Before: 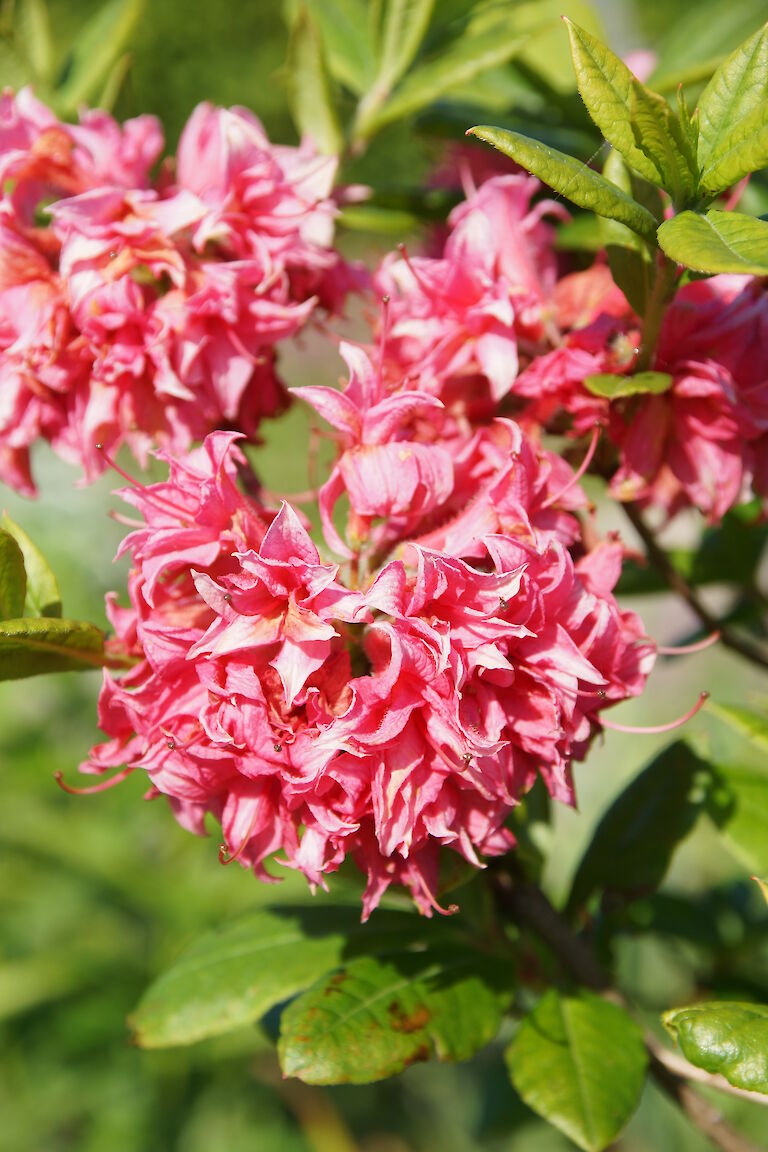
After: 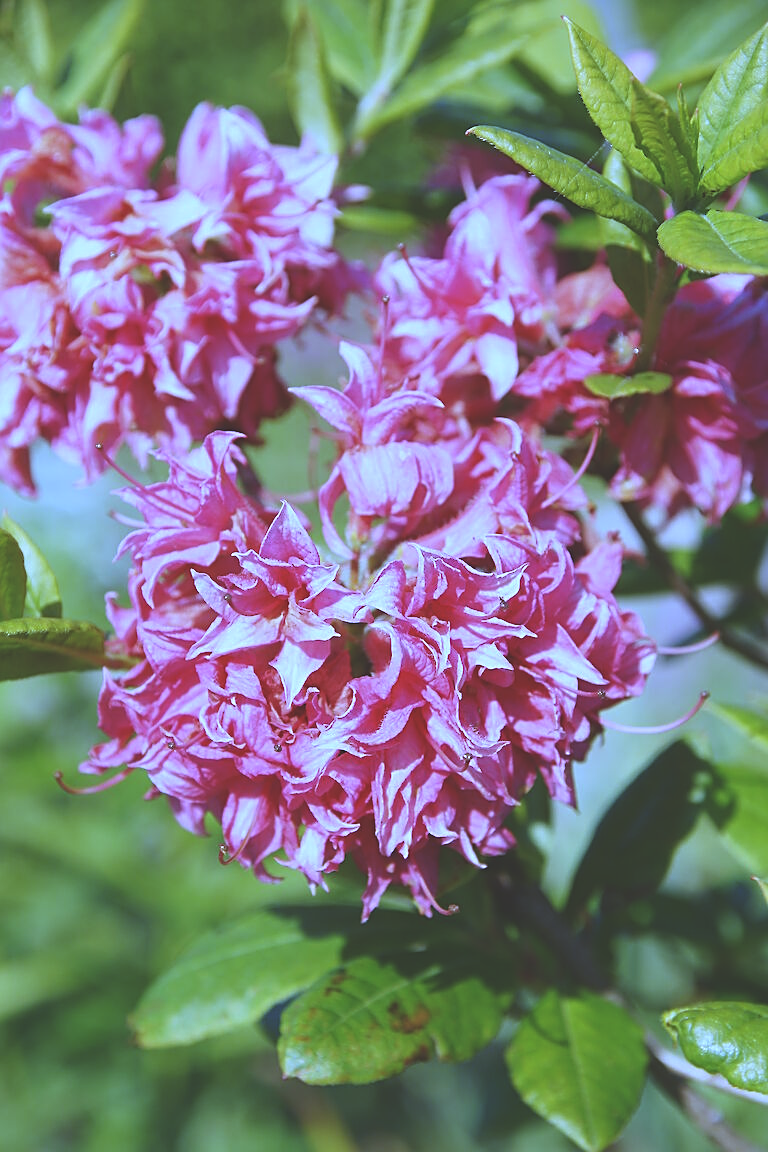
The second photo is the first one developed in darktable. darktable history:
sharpen: on, module defaults
exposure: black level correction -0.03, compensate highlight preservation false
white balance: red 0.766, blue 1.537
